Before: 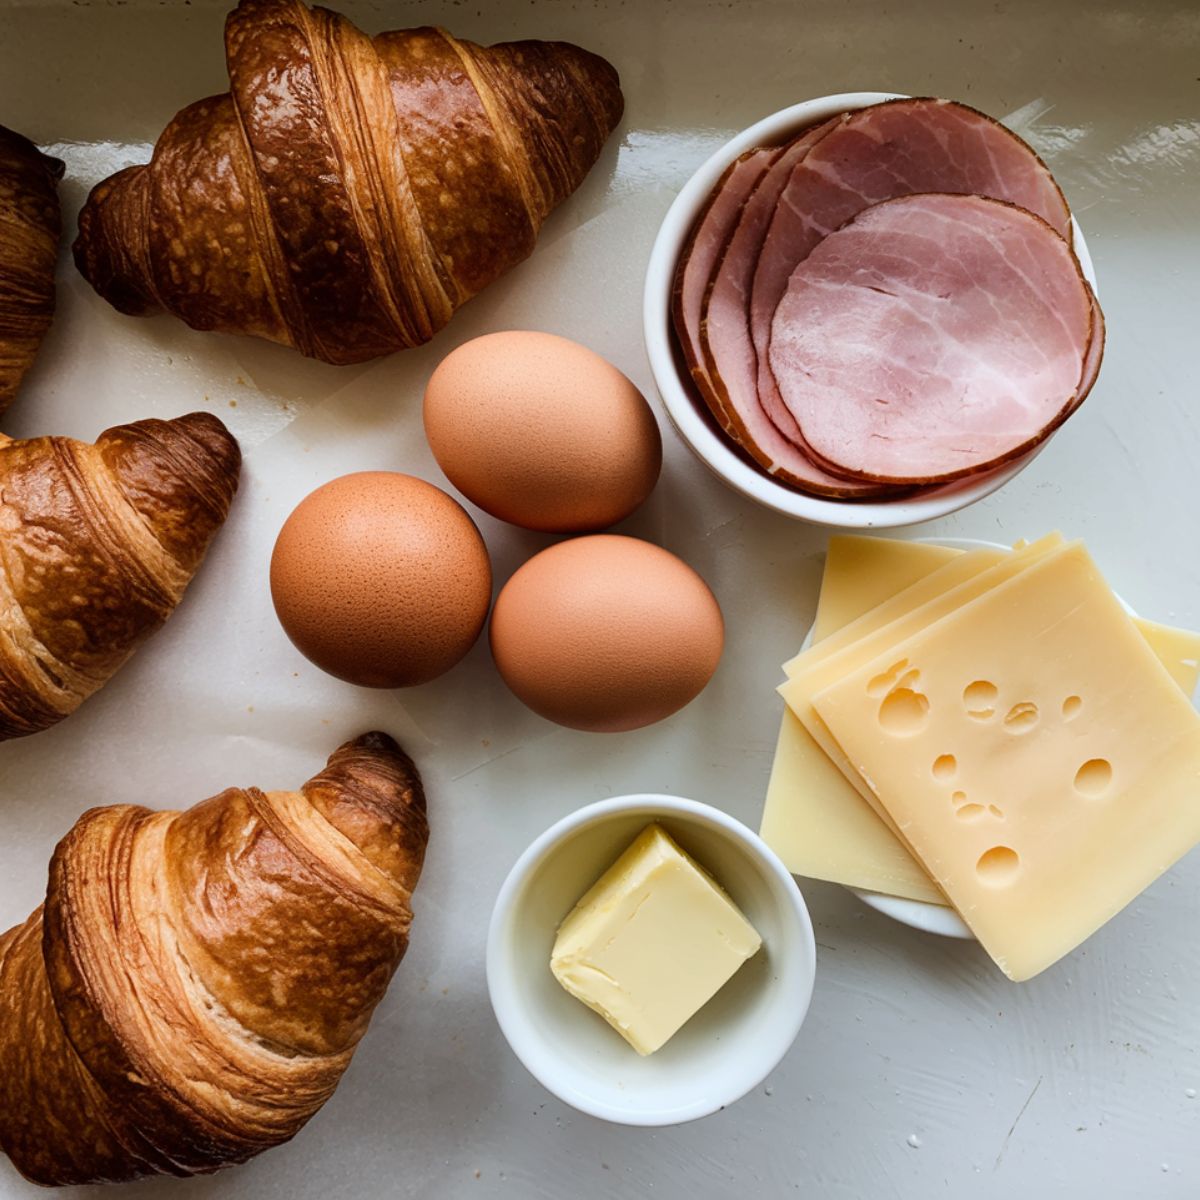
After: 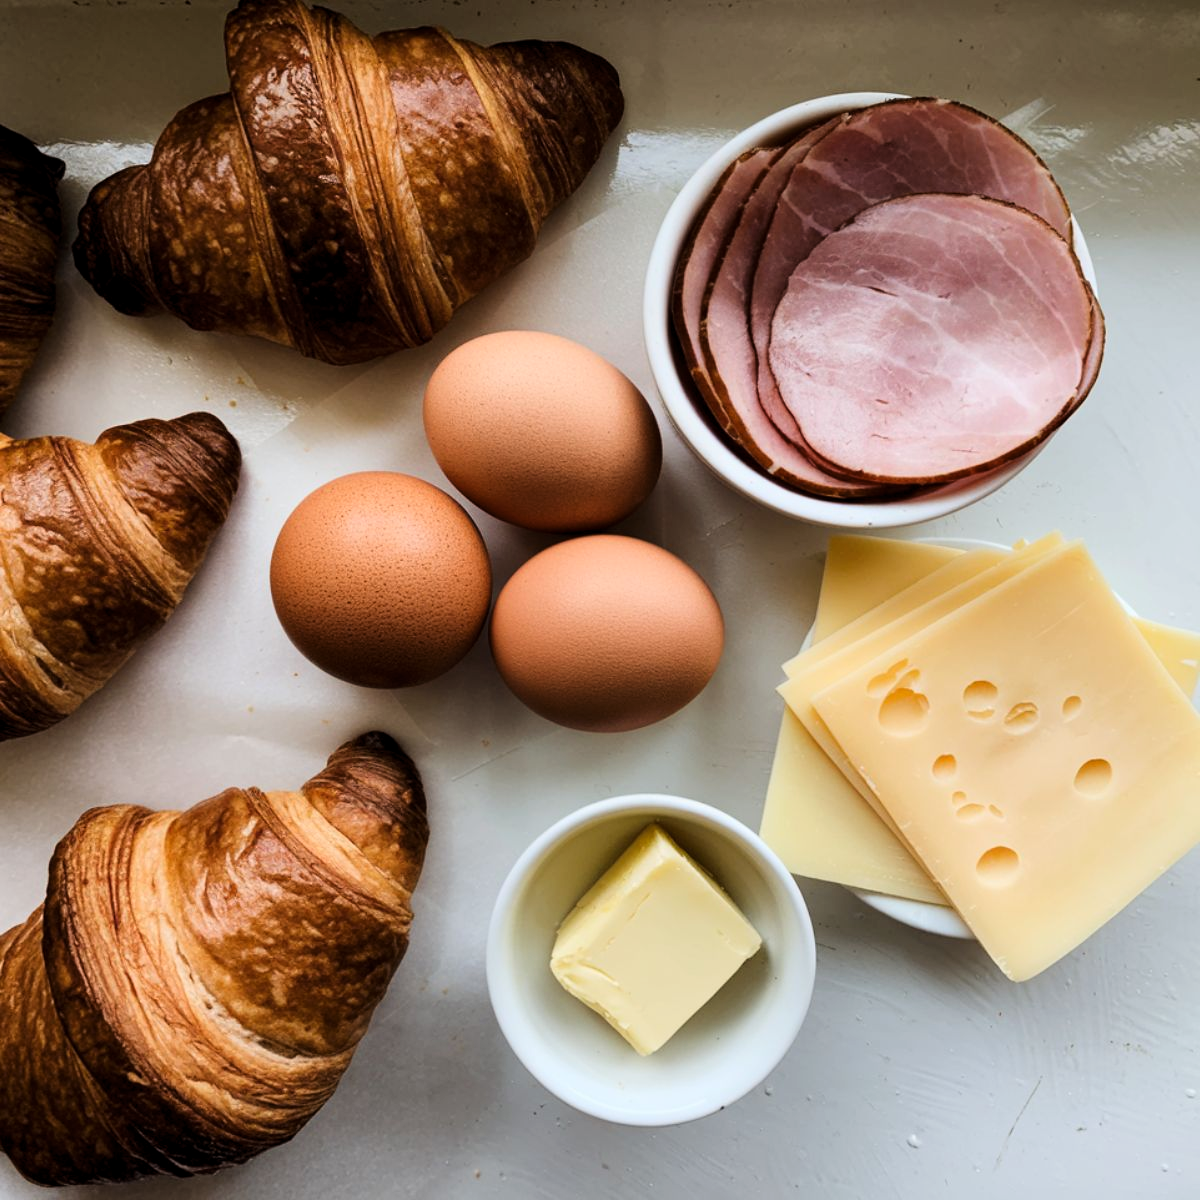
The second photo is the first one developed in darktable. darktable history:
tone curve: curves: ch0 [(0.021, 0) (0.104, 0.052) (0.496, 0.526) (0.737, 0.783) (1, 1)], color space Lab, linked channels, preserve colors none
base curve: curves: ch0 [(0, 0) (0.303, 0.277) (1, 1)]
